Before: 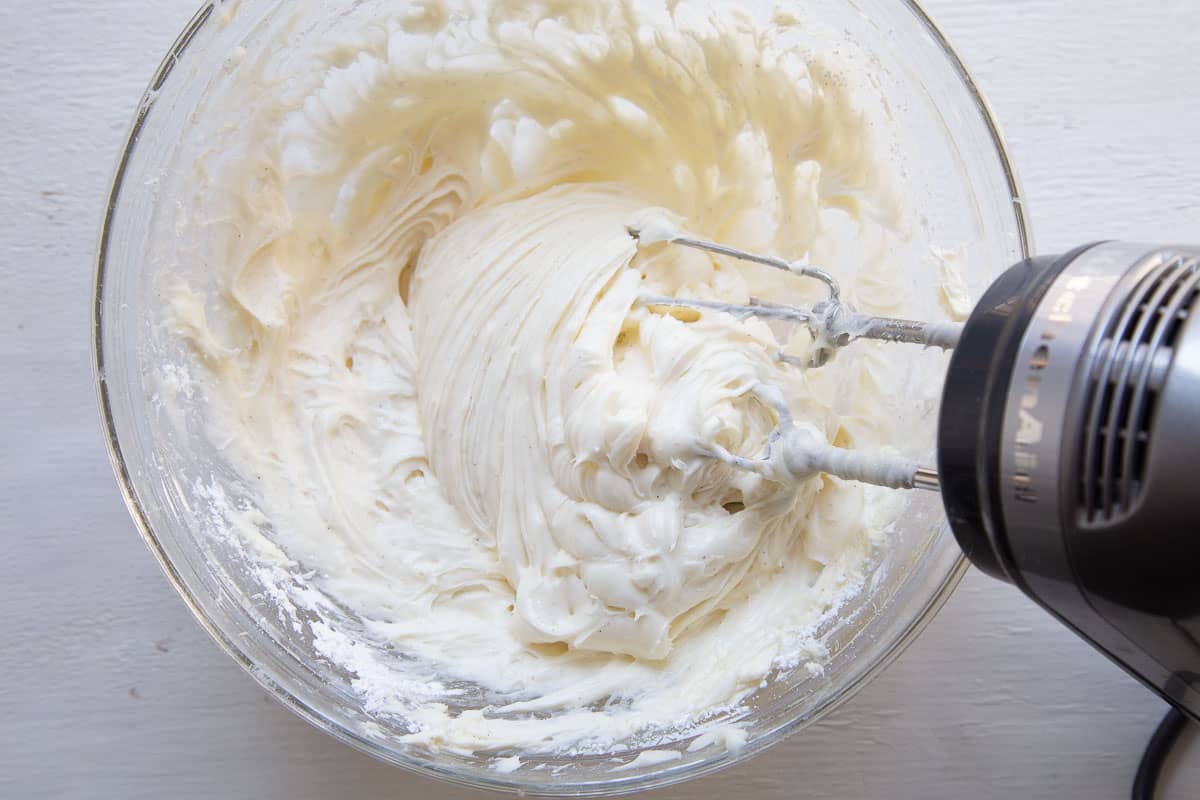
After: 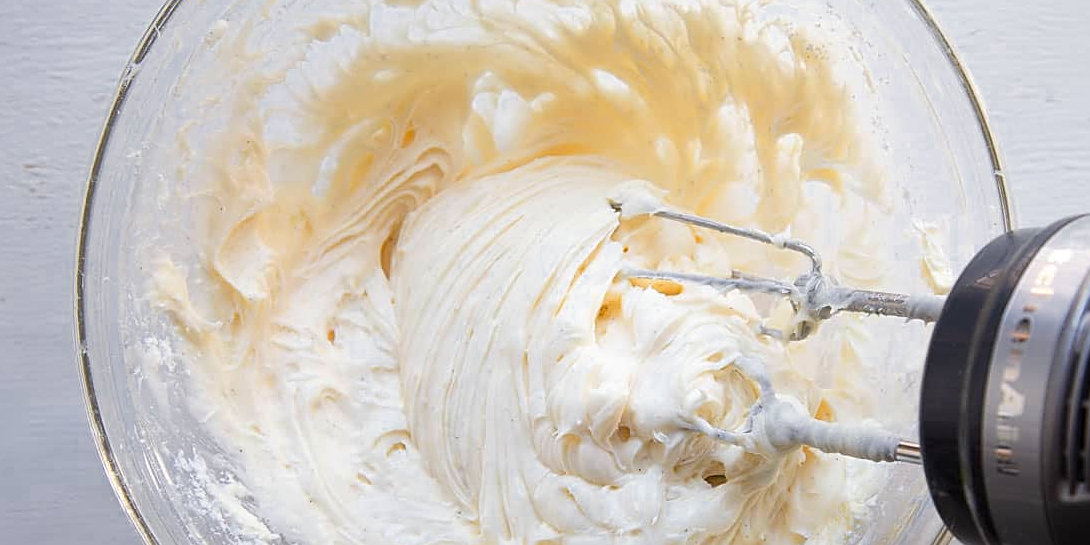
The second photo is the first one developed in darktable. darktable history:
sharpen: amount 0.493
color zones: curves: ch0 [(0, 0.499) (0.143, 0.5) (0.286, 0.5) (0.429, 0.476) (0.571, 0.284) (0.714, 0.243) (0.857, 0.449) (1, 0.499)]; ch1 [(0, 0.532) (0.143, 0.645) (0.286, 0.696) (0.429, 0.211) (0.571, 0.504) (0.714, 0.493) (0.857, 0.495) (1, 0.532)]; ch2 [(0, 0.5) (0.143, 0.5) (0.286, 0.427) (0.429, 0.324) (0.571, 0.5) (0.714, 0.5) (0.857, 0.5) (1, 0.5)]
exposure: exposure 0.082 EV, compensate exposure bias true, compensate highlight preservation false
crop: left 1.528%, top 3.389%, right 7.611%, bottom 28.412%
